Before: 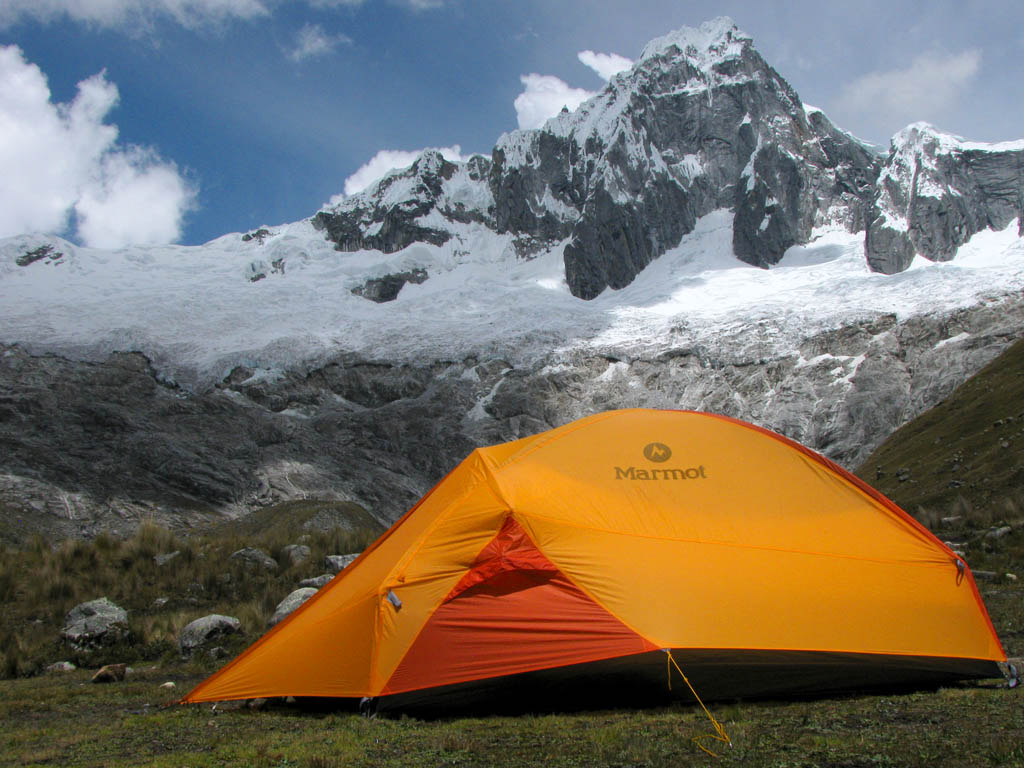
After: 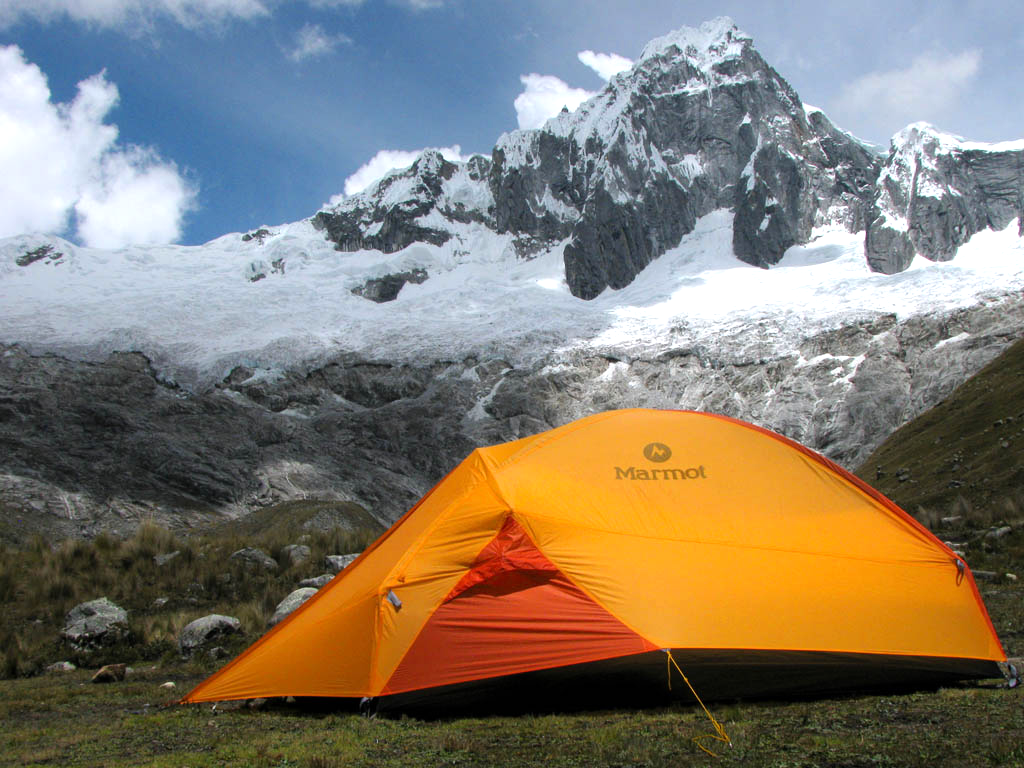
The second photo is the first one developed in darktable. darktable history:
tone equalizer: -8 EV -0.39 EV, -7 EV -0.426 EV, -6 EV -0.321 EV, -5 EV -0.21 EV, -3 EV 0.229 EV, -2 EV 0.311 EV, -1 EV 0.397 EV, +0 EV 0.395 EV
